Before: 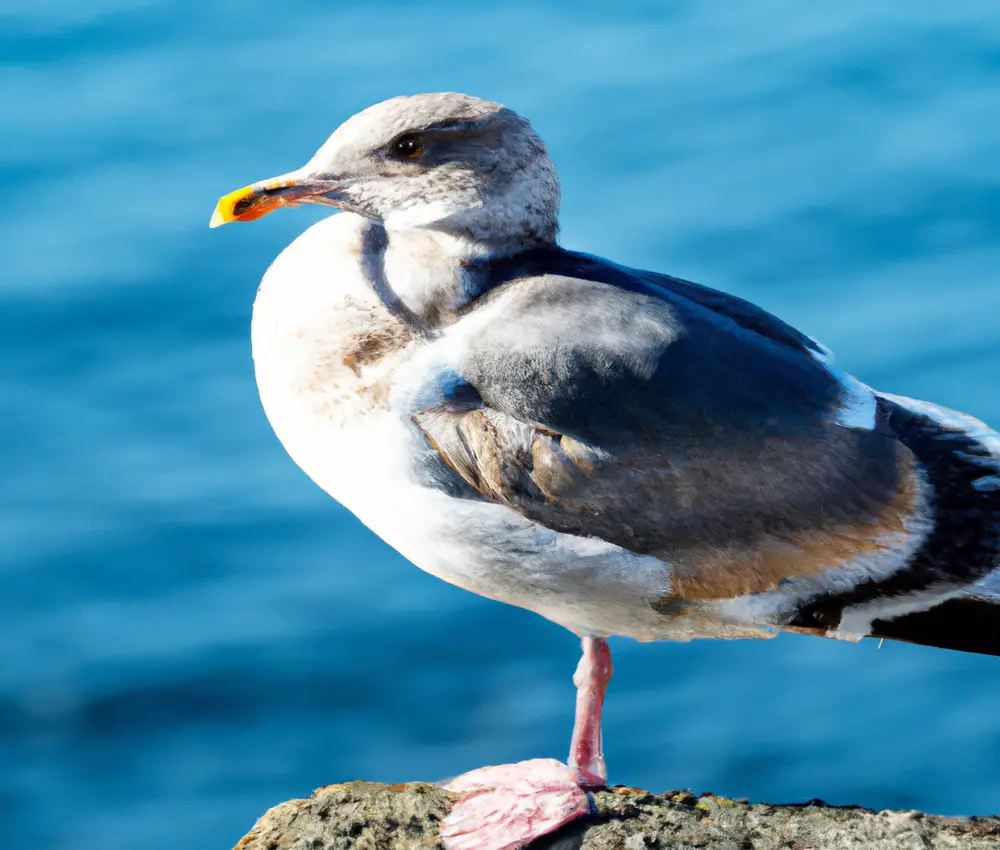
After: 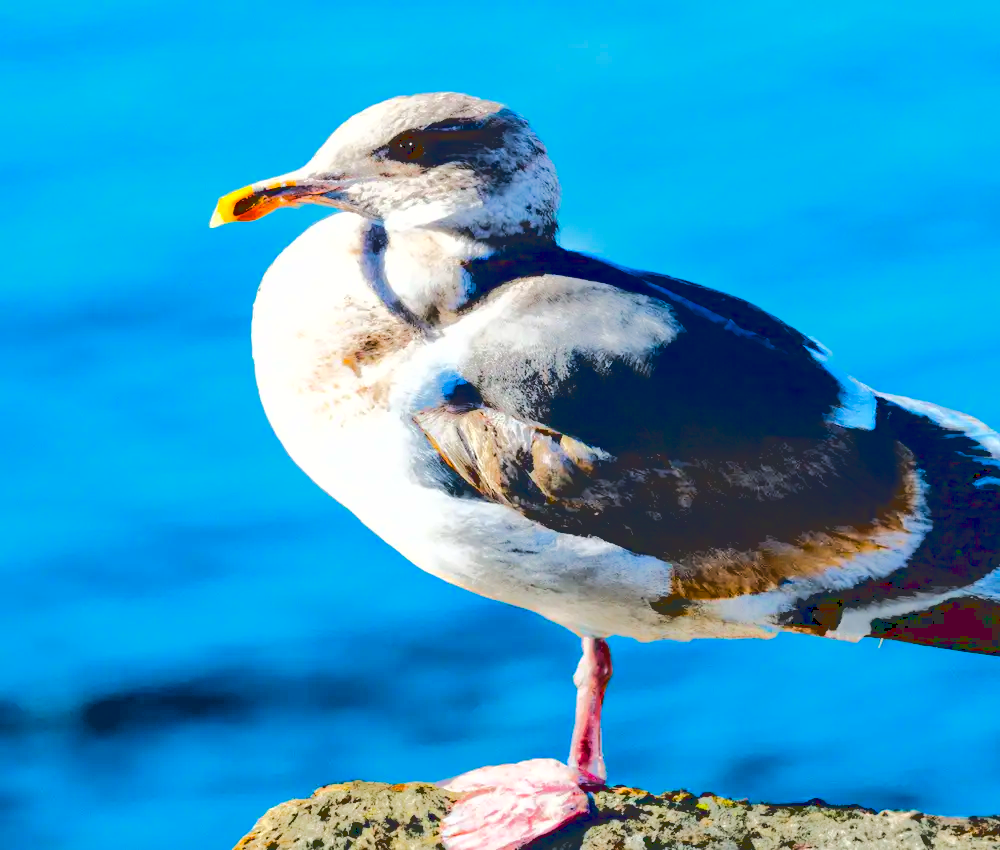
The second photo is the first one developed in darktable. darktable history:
base curve: curves: ch0 [(0.065, 0.026) (0.236, 0.358) (0.53, 0.546) (0.777, 0.841) (0.924, 0.992)], preserve colors average RGB
color balance rgb: perceptual saturation grading › global saturation 20%, perceptual saturation grading › highlights -25%, perceptual saturation grading › shadows 25%, global vibrance 50%
